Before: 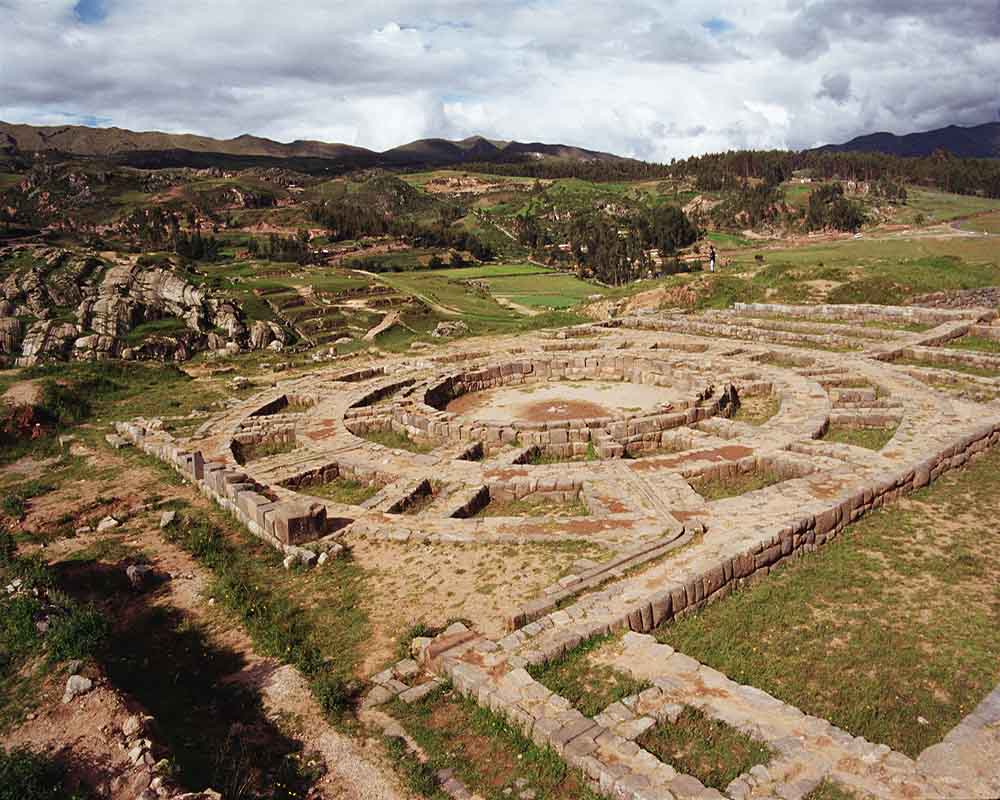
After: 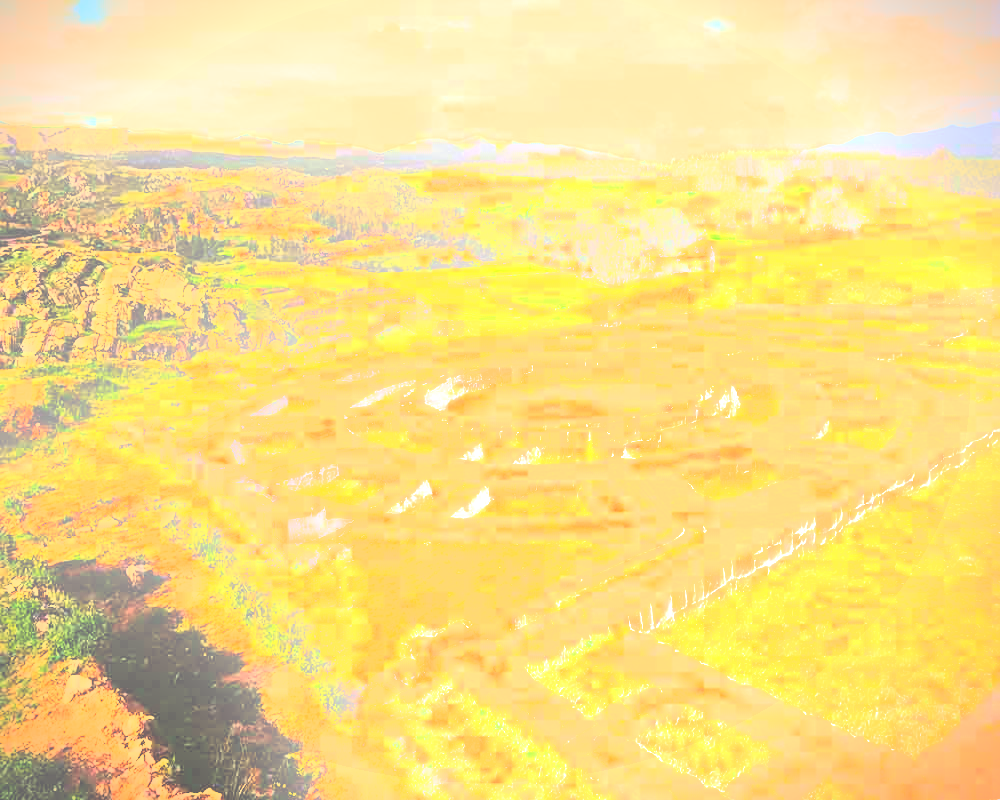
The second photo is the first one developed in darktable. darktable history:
contrast brightness saturation: brightness 0.28
tone equalizer: -8 EV -0.417 EV, -7 EV -0.389 EV, -6 EV -0.333 EV, -5 EV -0.222 EV, -3 EV 0.222 EV, -2 EV 0.333 EV, -1 EV 0.389 EV, +0 EV 0.417 EV, edges refinement/feathering 500, mask exposure compensation -1.57 EV, preserve details no
bloom: on, module defaults
base curve: curves: ch0 [(0, 0) (0.025, 0.046) (0.112, 0.277) (0.467, 0.74) (0.814, 0.929) (1, 0.942)]
exposure: black level correction 0.001, exposure 1.719 EV, compensate exposure bias true, compensate highlight preservation false
color balance: mode lift, gamma, gain (sRGB), lift [1.014, 0.966, 0.918, 0.87], gamma [0.86, 0.734, 0.918, 0.976], gain [1.063, 1.13, 1.063, 0.86]
vignetting: fall-off start 97.23%, saturation -0.024, center (-0.033, -0.042), width/height ratio 1.179, unbound false
color contrast: green-magenta contrast 0.96
